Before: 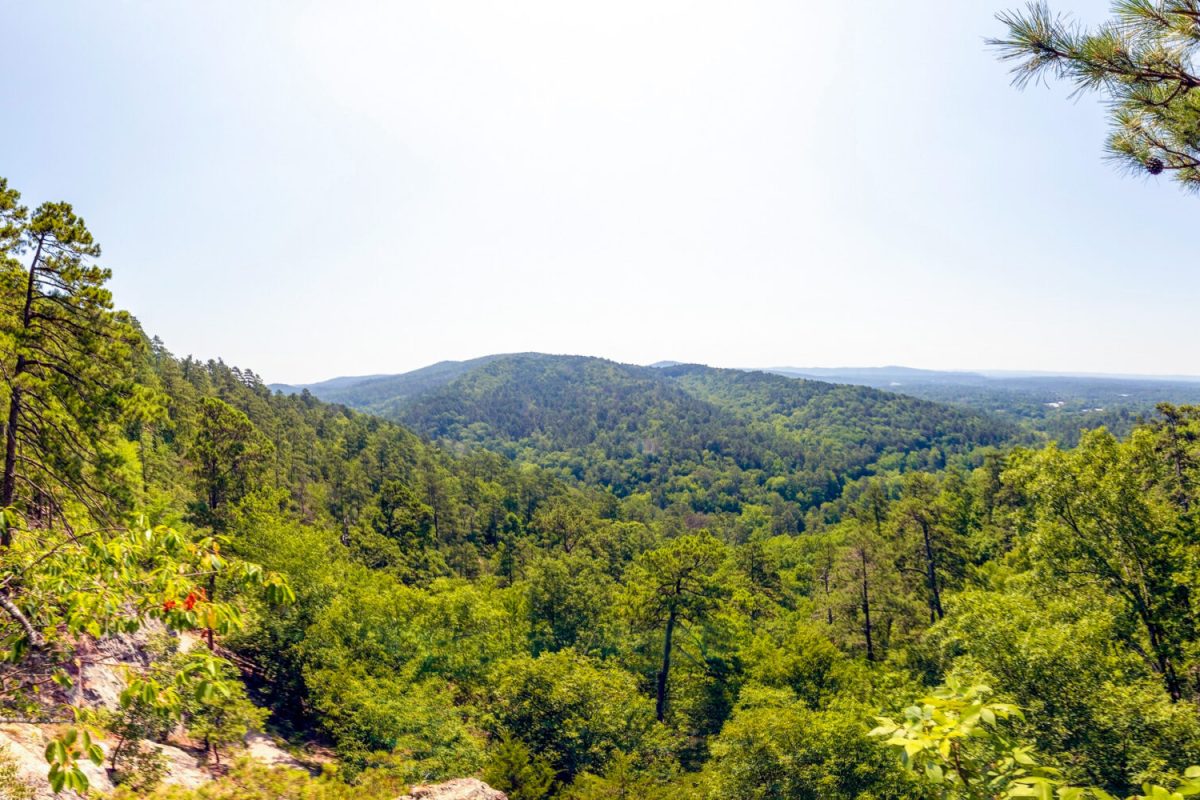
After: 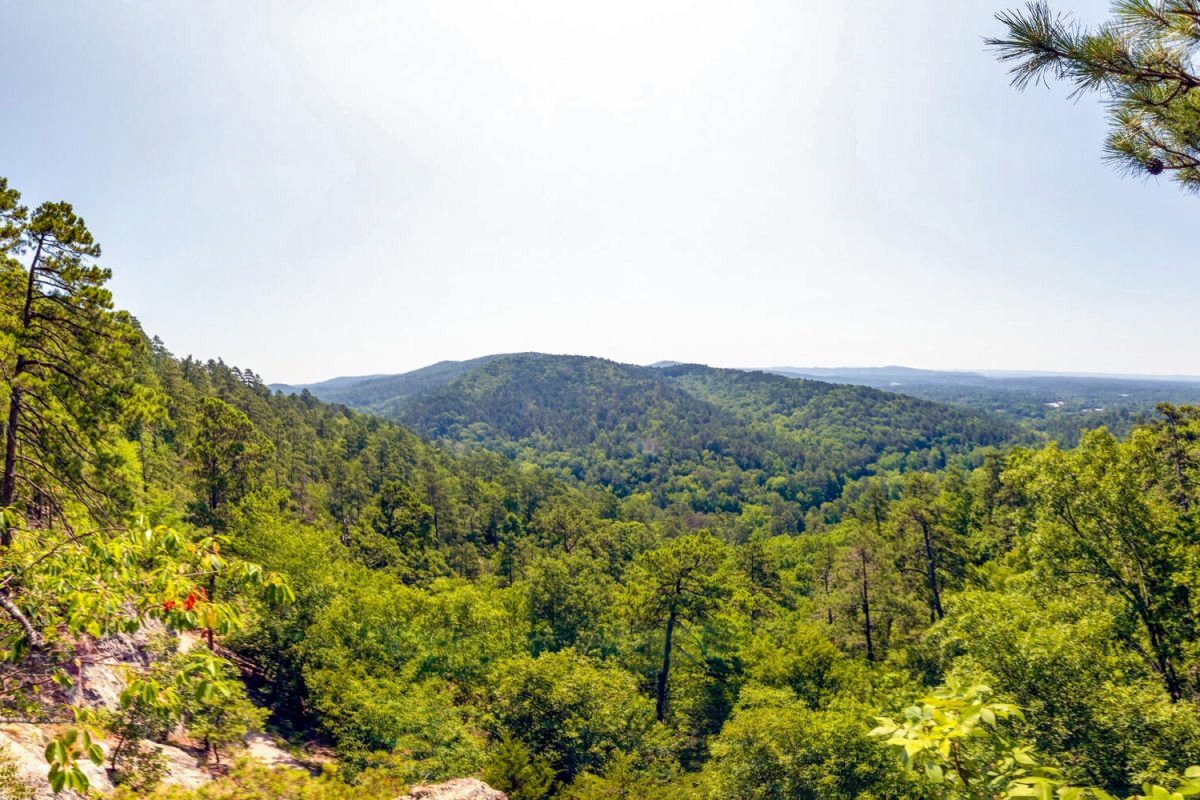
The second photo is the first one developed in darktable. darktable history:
shadows and highlights: highlights color adjustment 0%, low approximation 0.01, soften with gaussian
